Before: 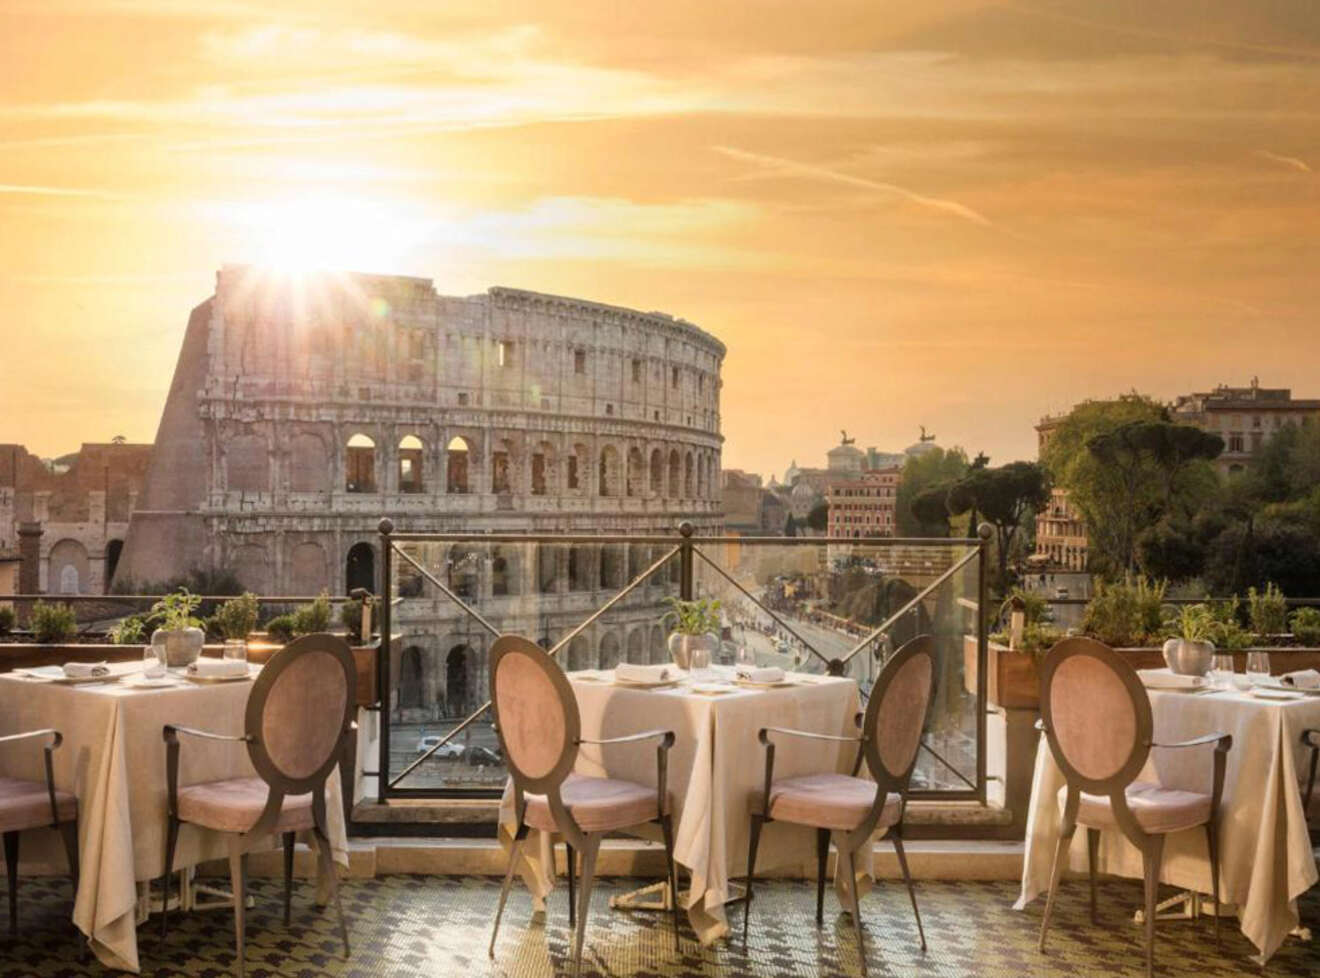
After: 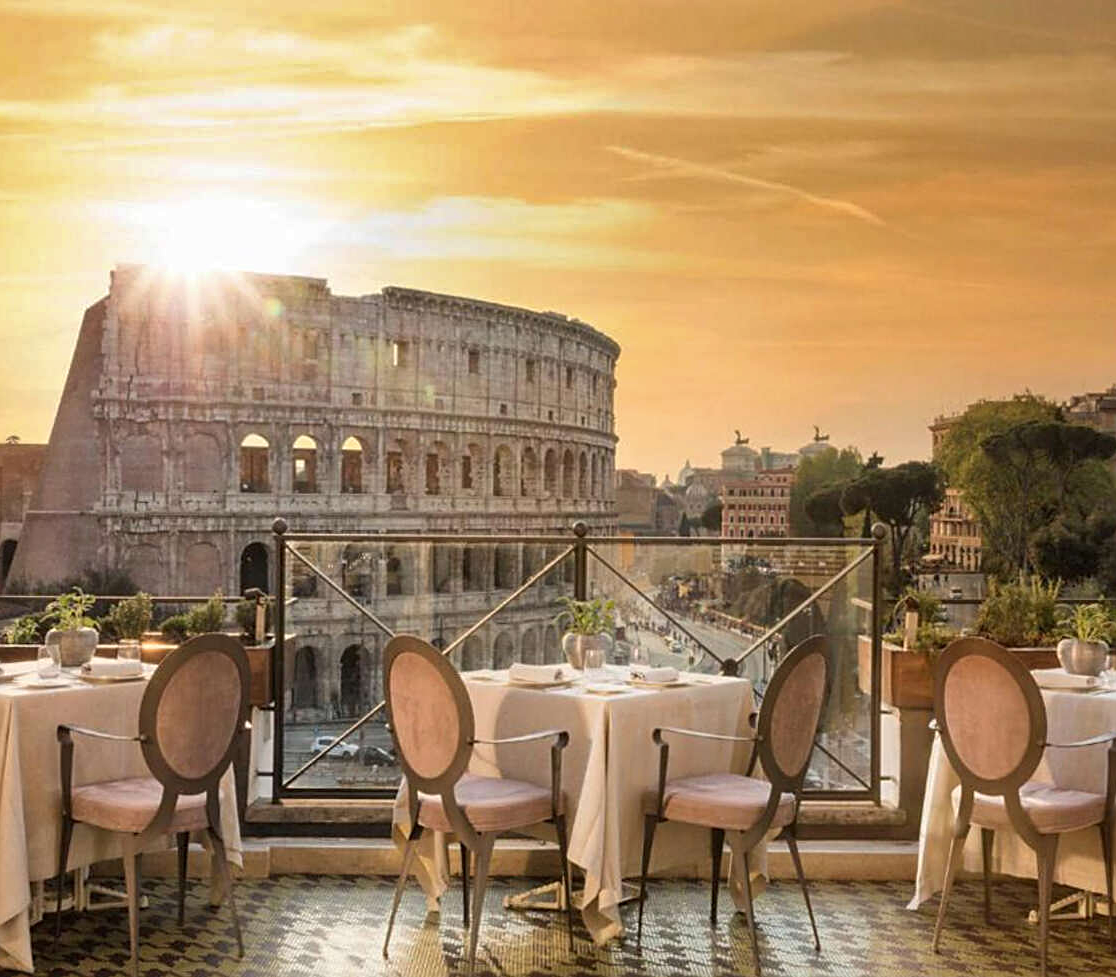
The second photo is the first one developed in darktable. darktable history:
crop: left 8.064%, right 7.37%
shadows and highlights: low approximation 0.01, soften with gaussian
sharpen: on, module defaults
